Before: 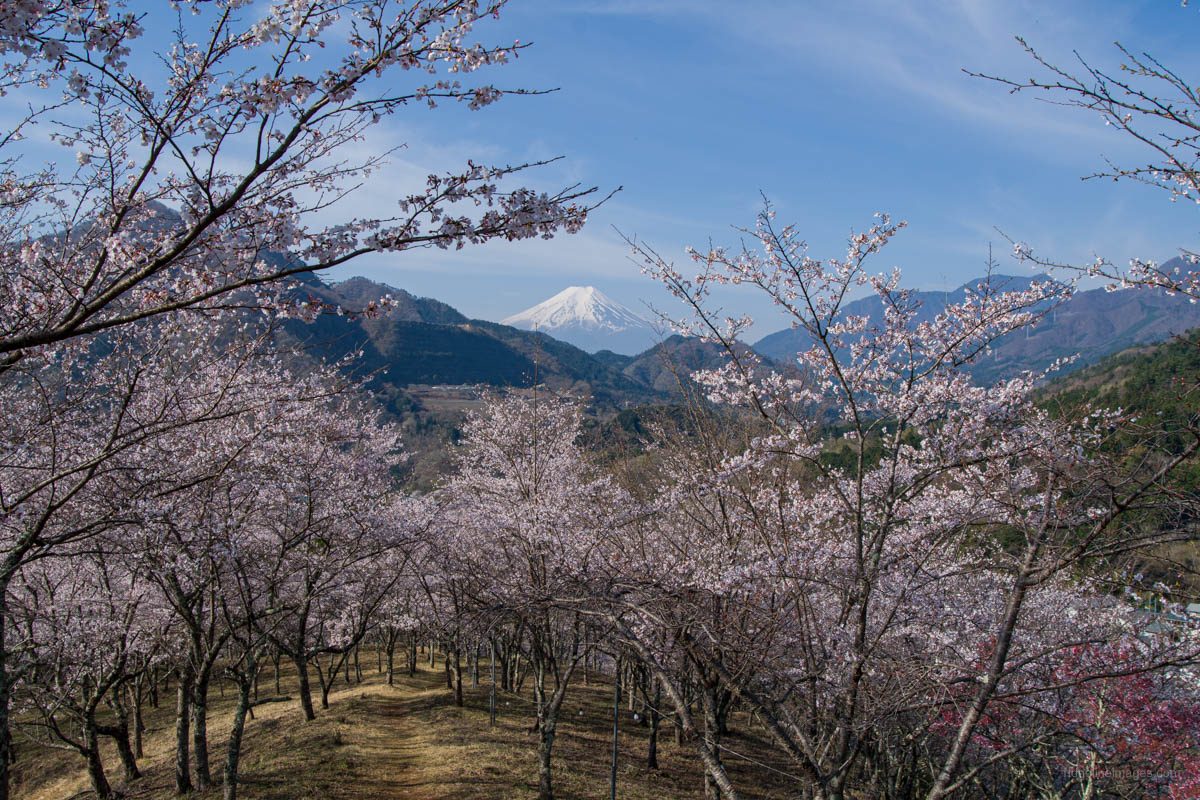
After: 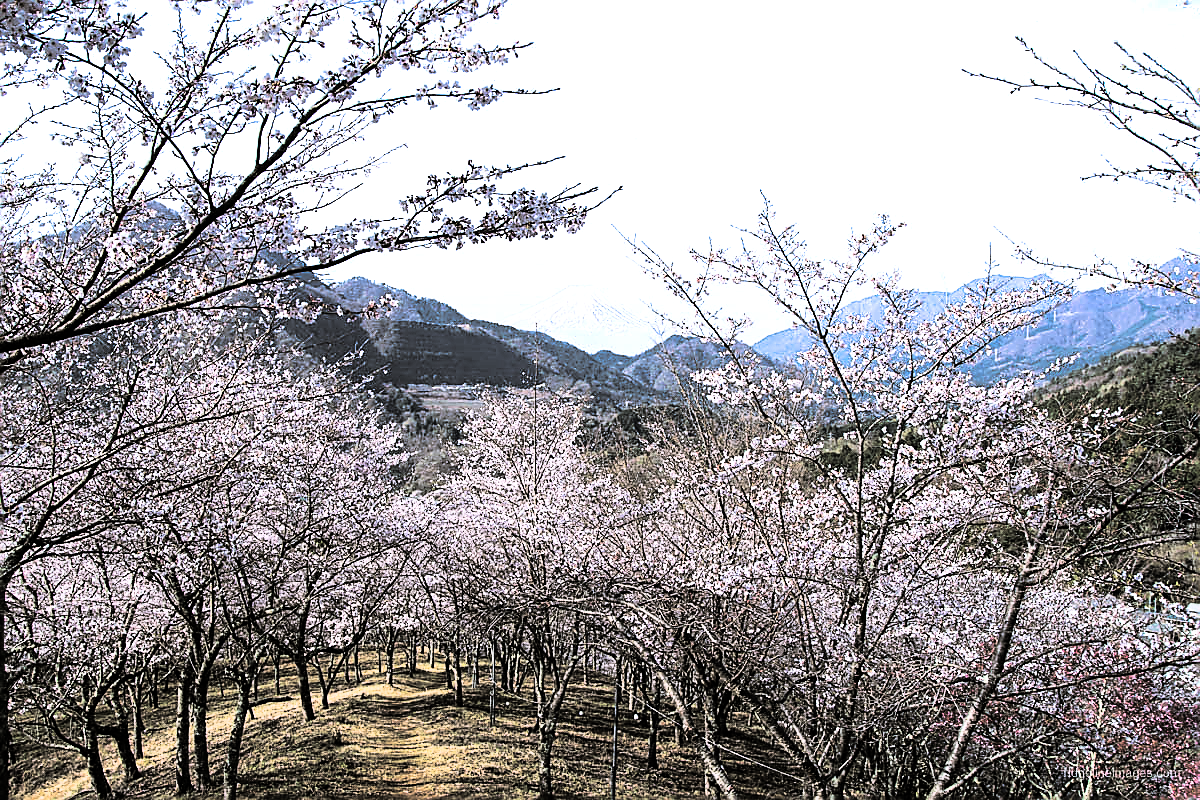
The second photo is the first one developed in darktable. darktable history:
white balance: red 0.976, blue 1.04
rgb curve: curves: ch0 [(0, 0) (0.21, 0.15) (0.24, 0.21) (0.5, 0.75) (0.75, 0.96) (0.89, 0.99) (1, 1)]; ch1 [(0, 0.02) (0.21, 0.13) (0.25, 0.2) (0.5, 0.67) (0.75, 0.9) (0.89, 0.97) (1, 1)]; ch2 [(0, 0.02) (0.21, 0.13) (0.25, 0.2) (0.5, 0.67) (0.75, 0.9) (0.89, 0.97) (1, 1)], compensate middle gray true
sharpen: radius 1.4, amount 1.25, threshold 0.7
exposure: compensate exposure bias true, compensate highlight preservation false
split-toning: shadows › hue 46.8°, shadows › saturation 0.17, highlights › hue 316.8°, highlights › saturation 0.27, balance -51.82
